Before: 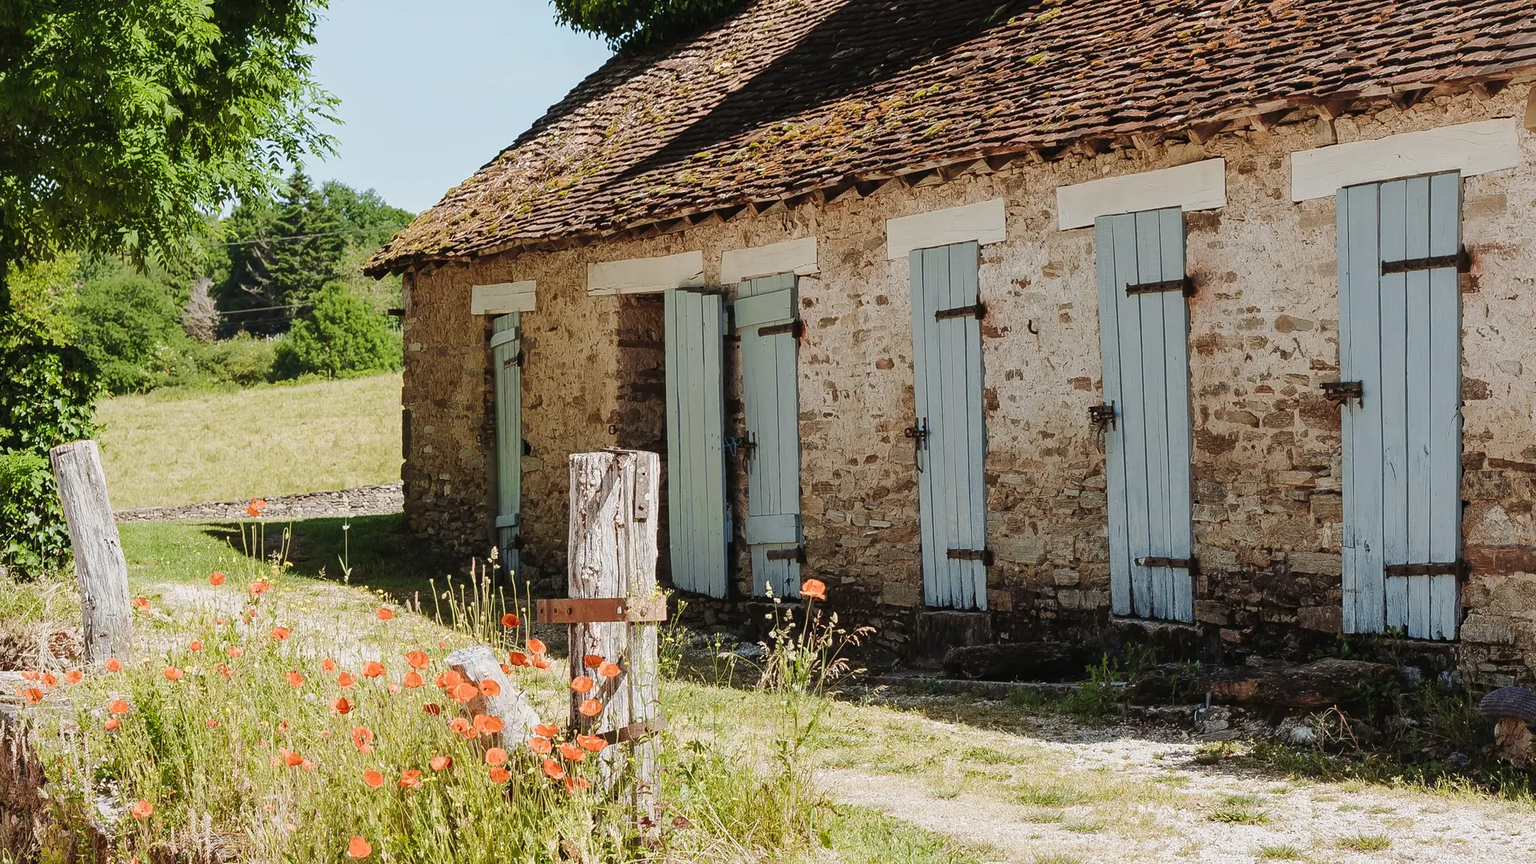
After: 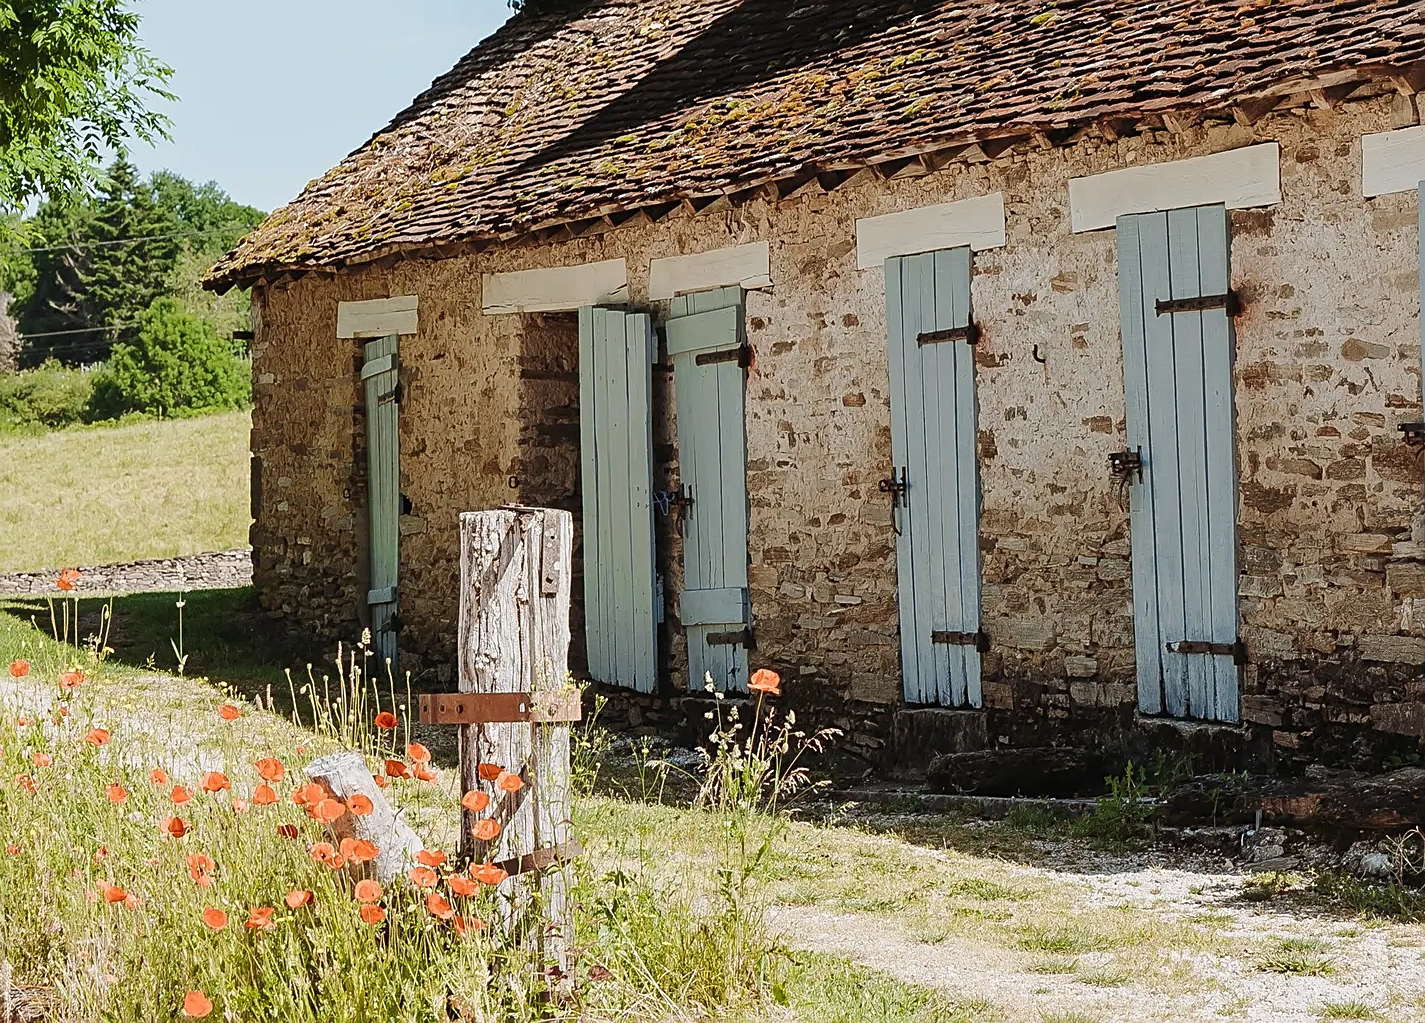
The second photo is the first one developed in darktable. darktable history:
sharpen: on, module defaults
crop and rotate: left 13.15%, top 5.251%, right 12.609%
